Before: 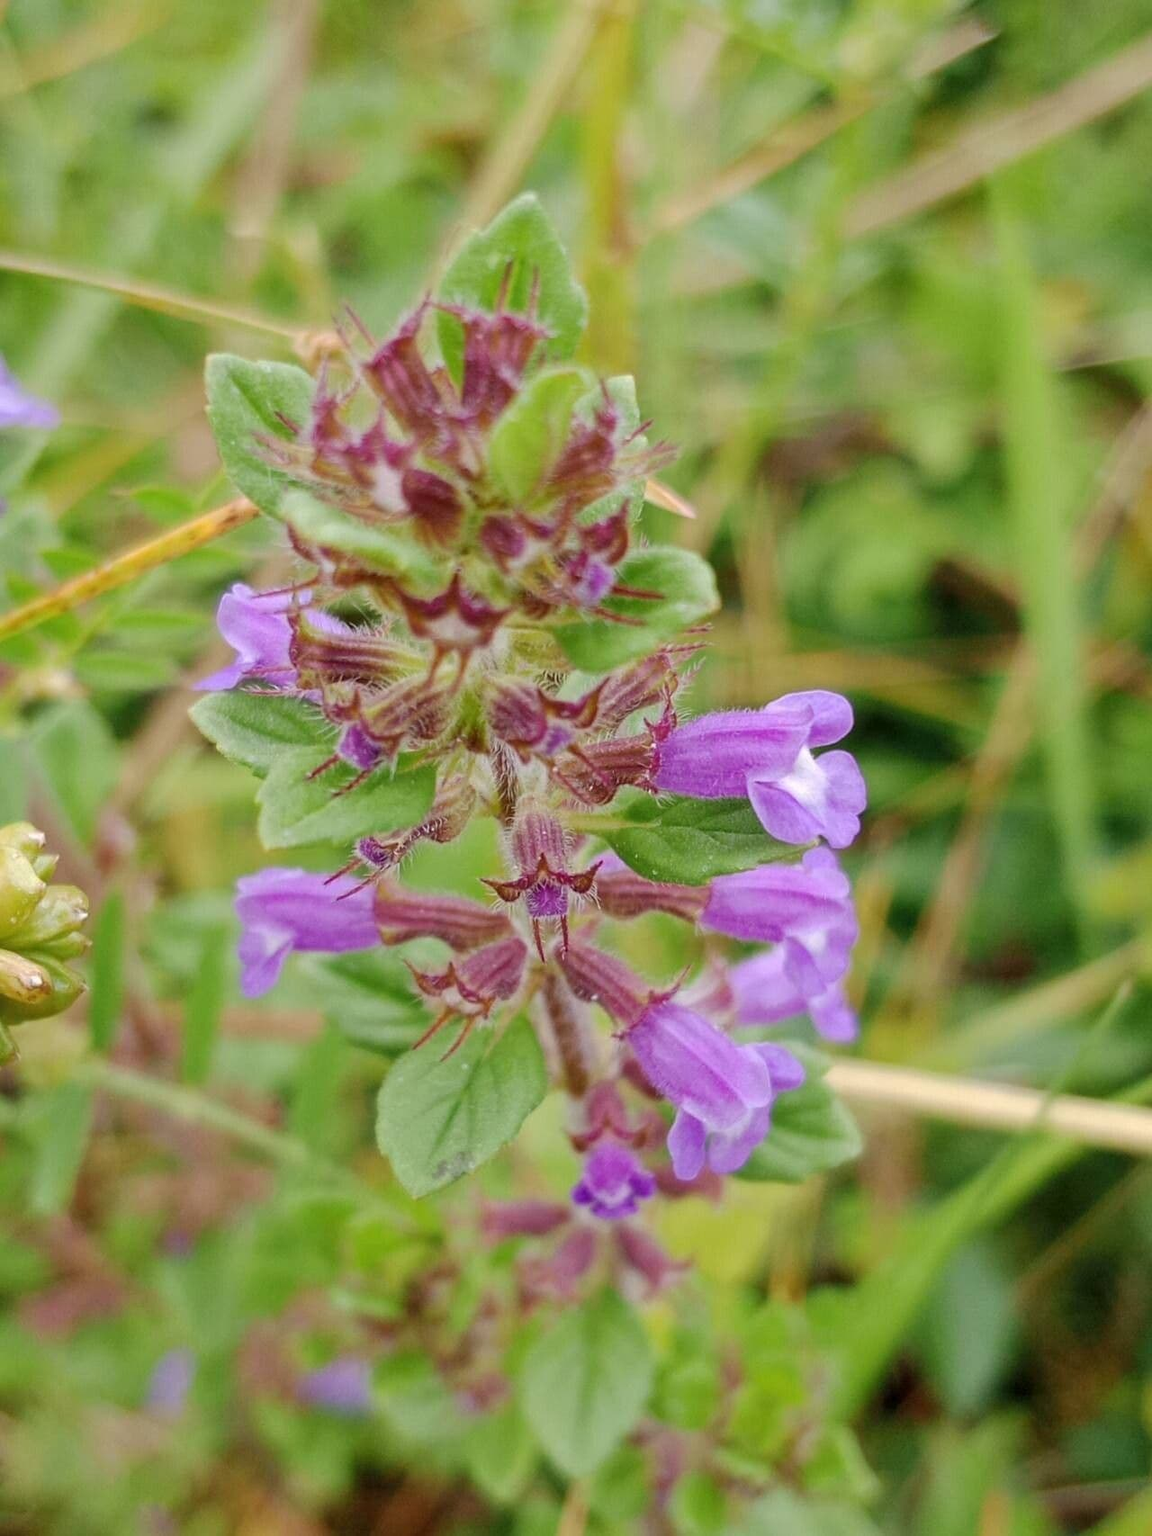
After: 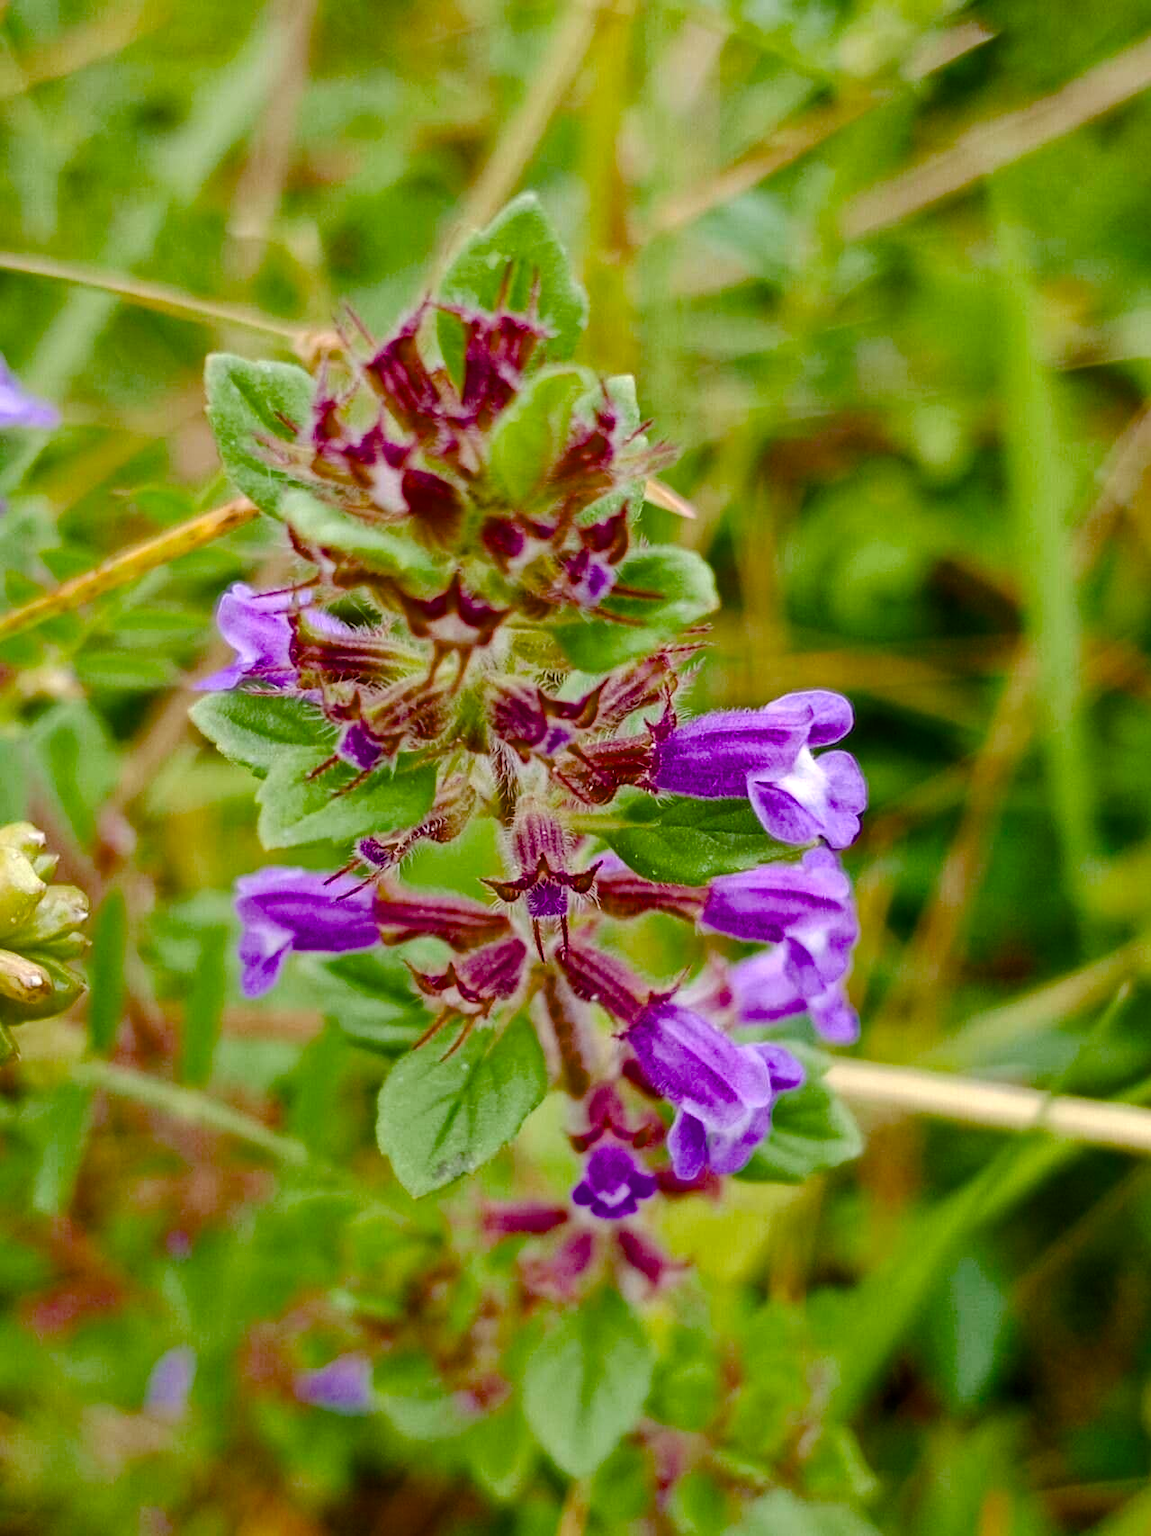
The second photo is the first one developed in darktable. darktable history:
color balance rgb: power › hue 329.91°, linear chroma grading › global chroma 9.011%, perceptual saturation grading › global saturation 40.836%, perceptual saturation grading › highlights -50.141%, perceptual saturation grading › shadows 30.388%, saturation formula JzAzBz (2021)
haze removal: compatibility mode true, adaptive false
